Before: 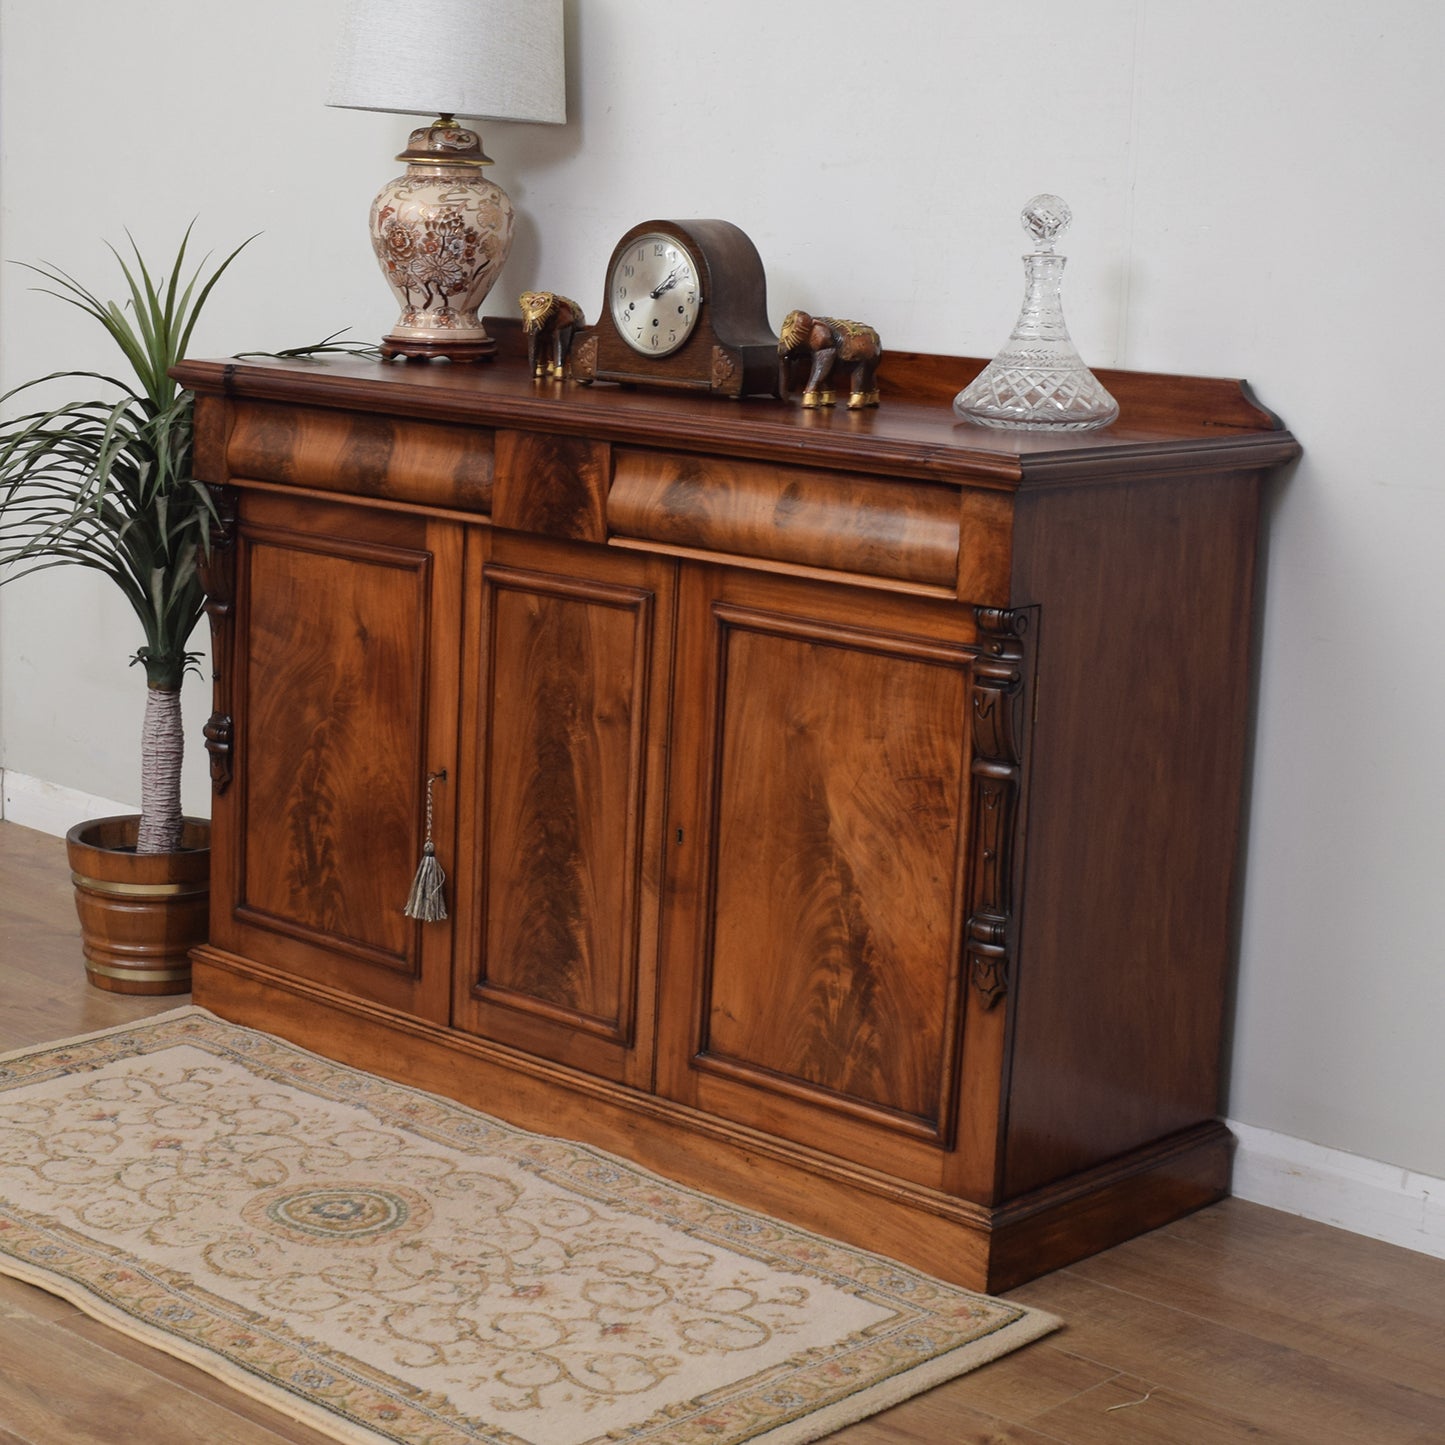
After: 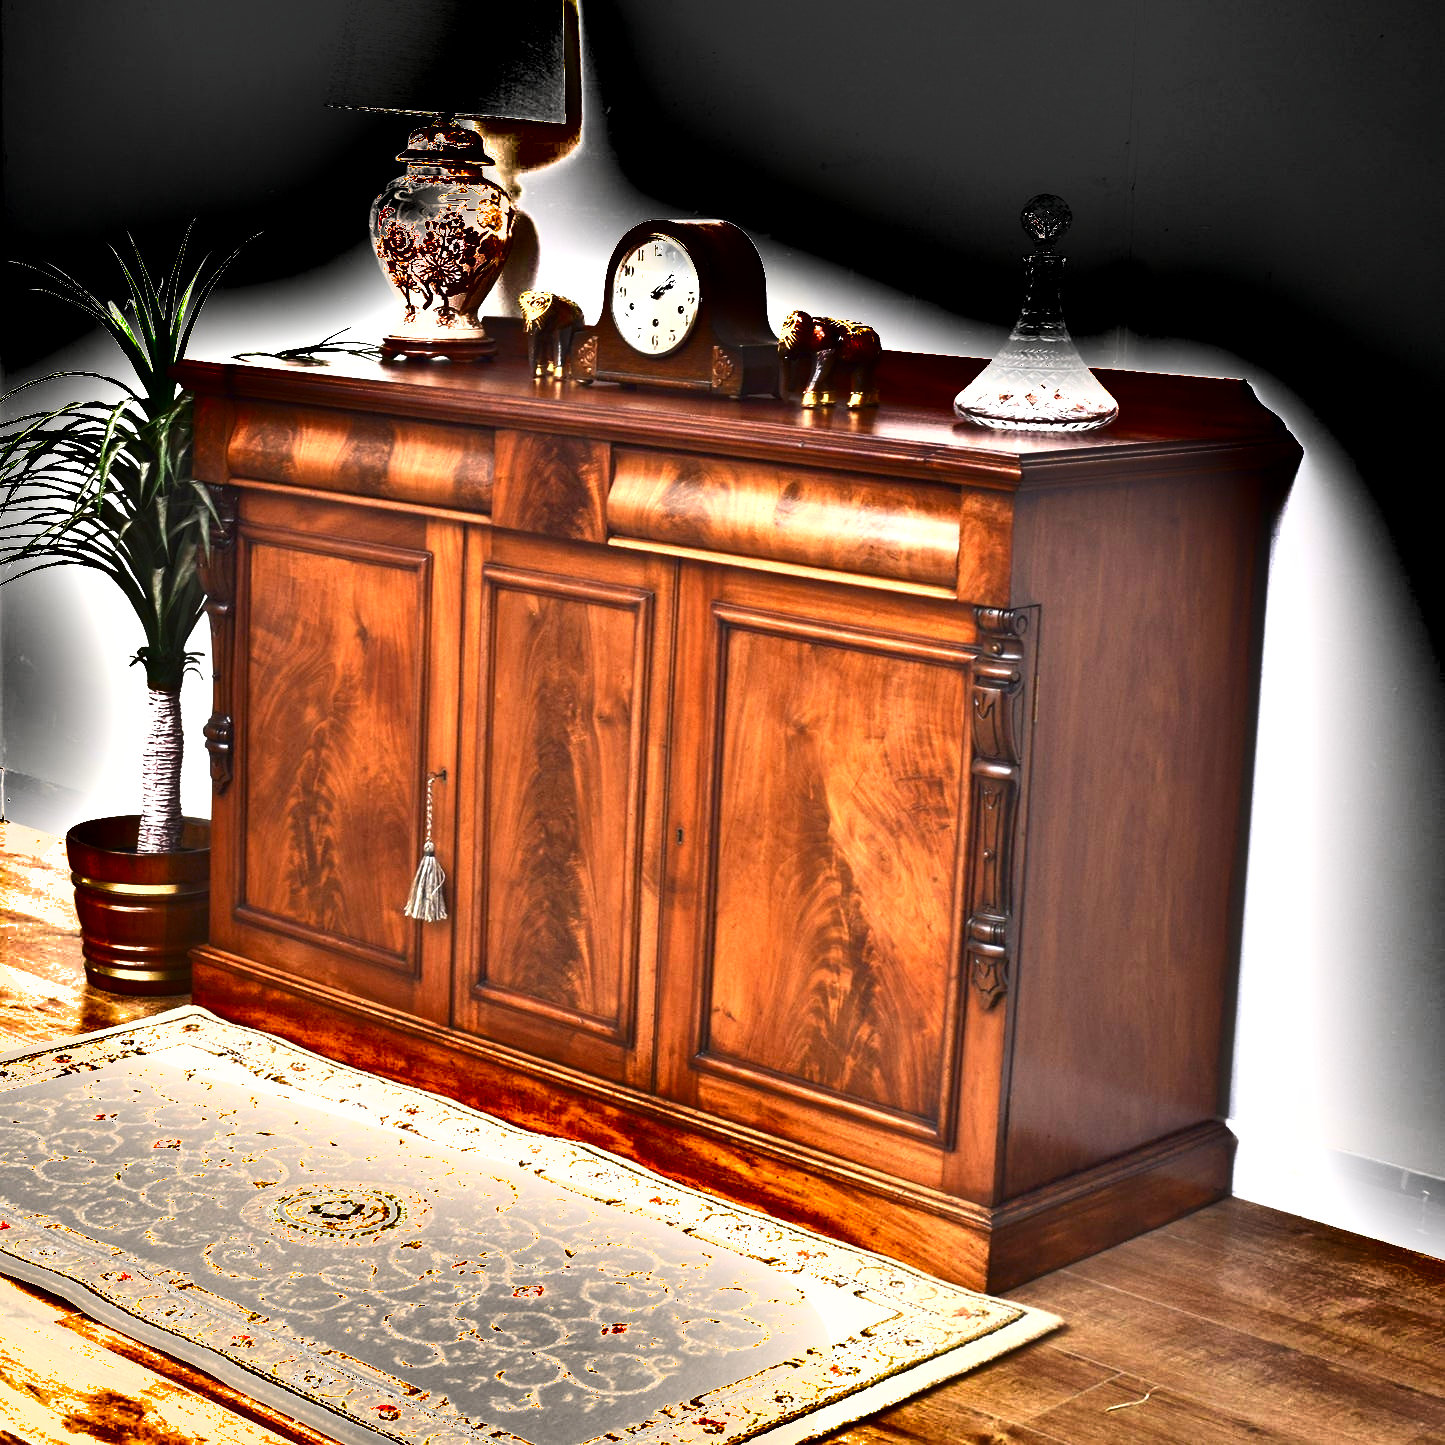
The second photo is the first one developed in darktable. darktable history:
base curve: curves: ch0 [(0, 0) (0.303, 0.277) (1, 1)], preserve colors none
exposure: black level correction 0.001, exposure 1.728 EV, compensate exposure bias true, compensate highlight preservation false
tone equalizer: -8 EV -0.383 EV, -7 EV -0.394 EV, -6 EV -0.303 EV, -5 EV -0.206 EV, -3 EV 0.249 EV, -2 EV 0.338 EV, -1 EV 0.386 EV, +0 EV 0.436 EV, smoothing diameter 24.87%, edges refinement/feathering 9.92, preserve details guided filter
shadows and highlights: shadows 20.74, highlights -82.39, soften with gaussian
